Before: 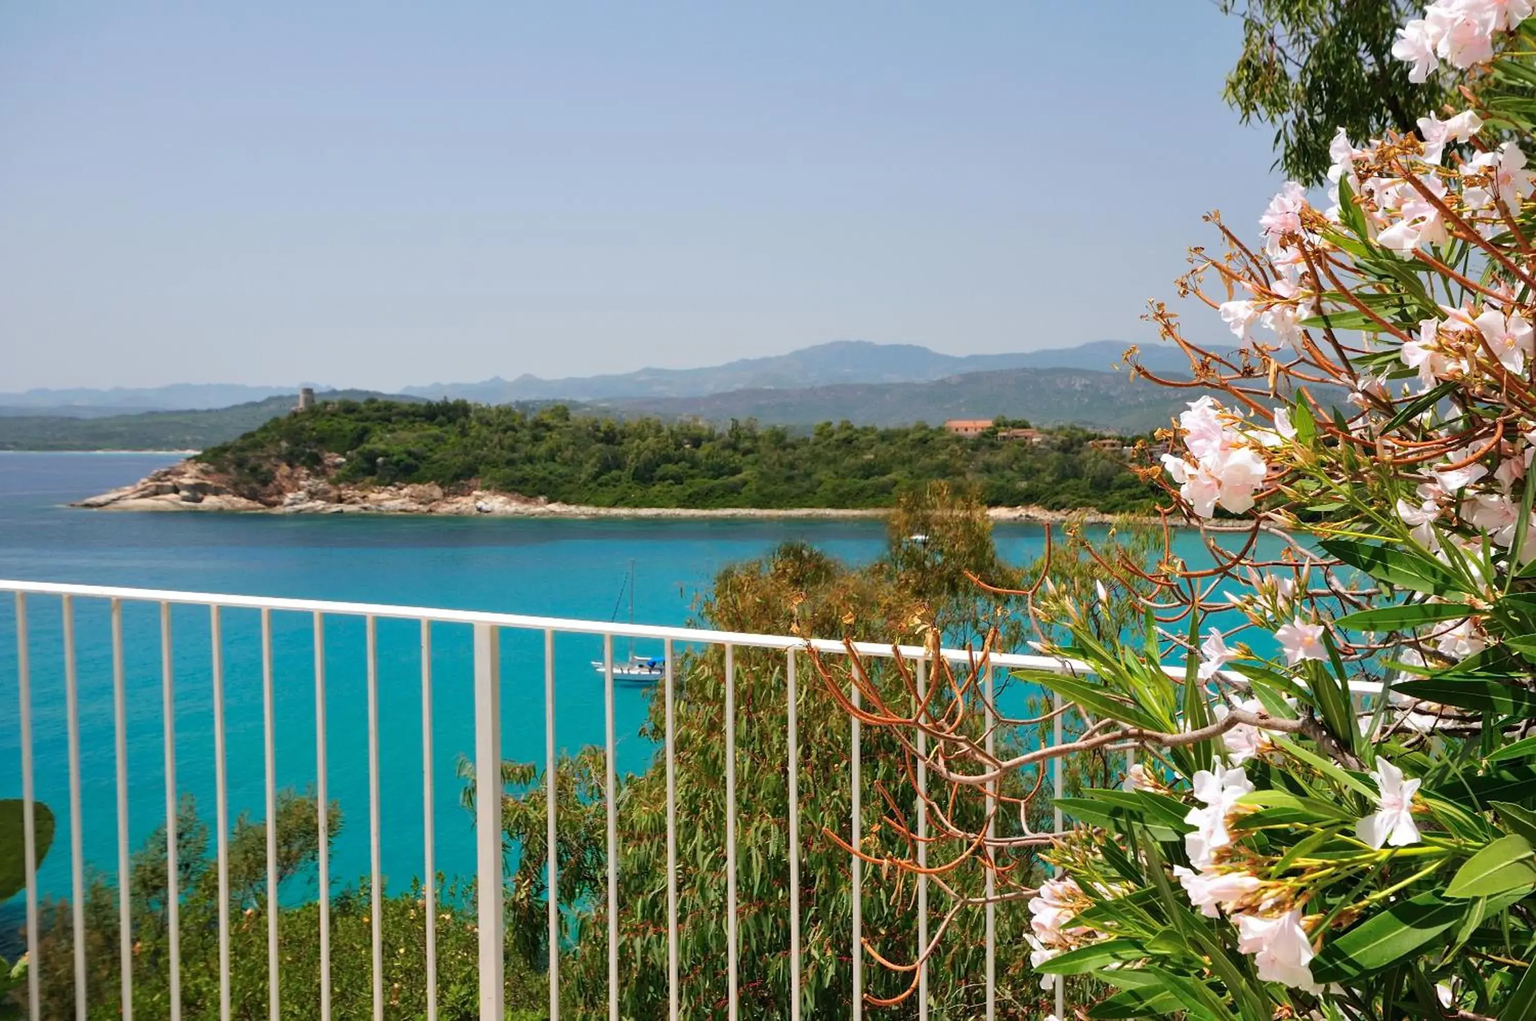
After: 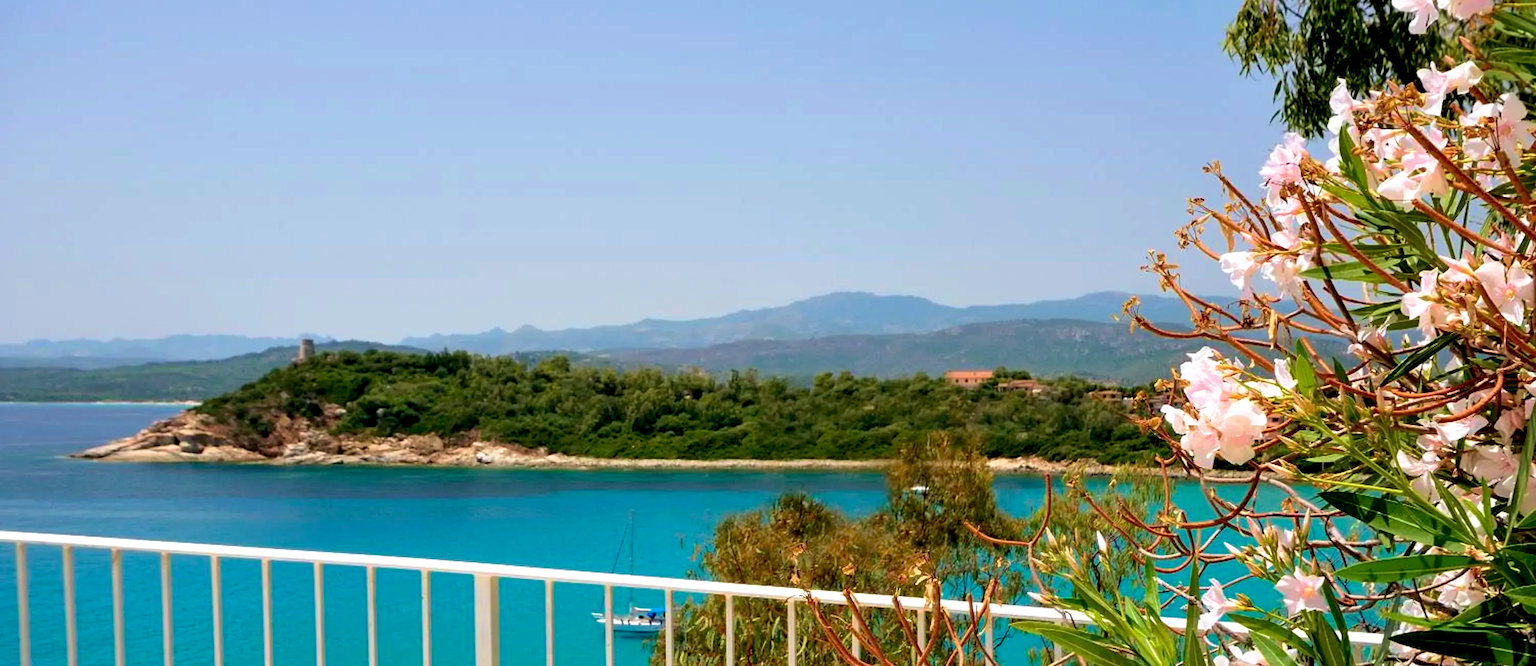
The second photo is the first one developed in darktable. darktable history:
tone equalizer: on, module defaults
base curve: curves: ch0 [(0.017, 0) (0.425, 0.441) (0.844, 0.933) (1, 1)], preserve colors none
crop and rotate: top 4.848%, bottom 29.878%
velvia: strength 44.59%
